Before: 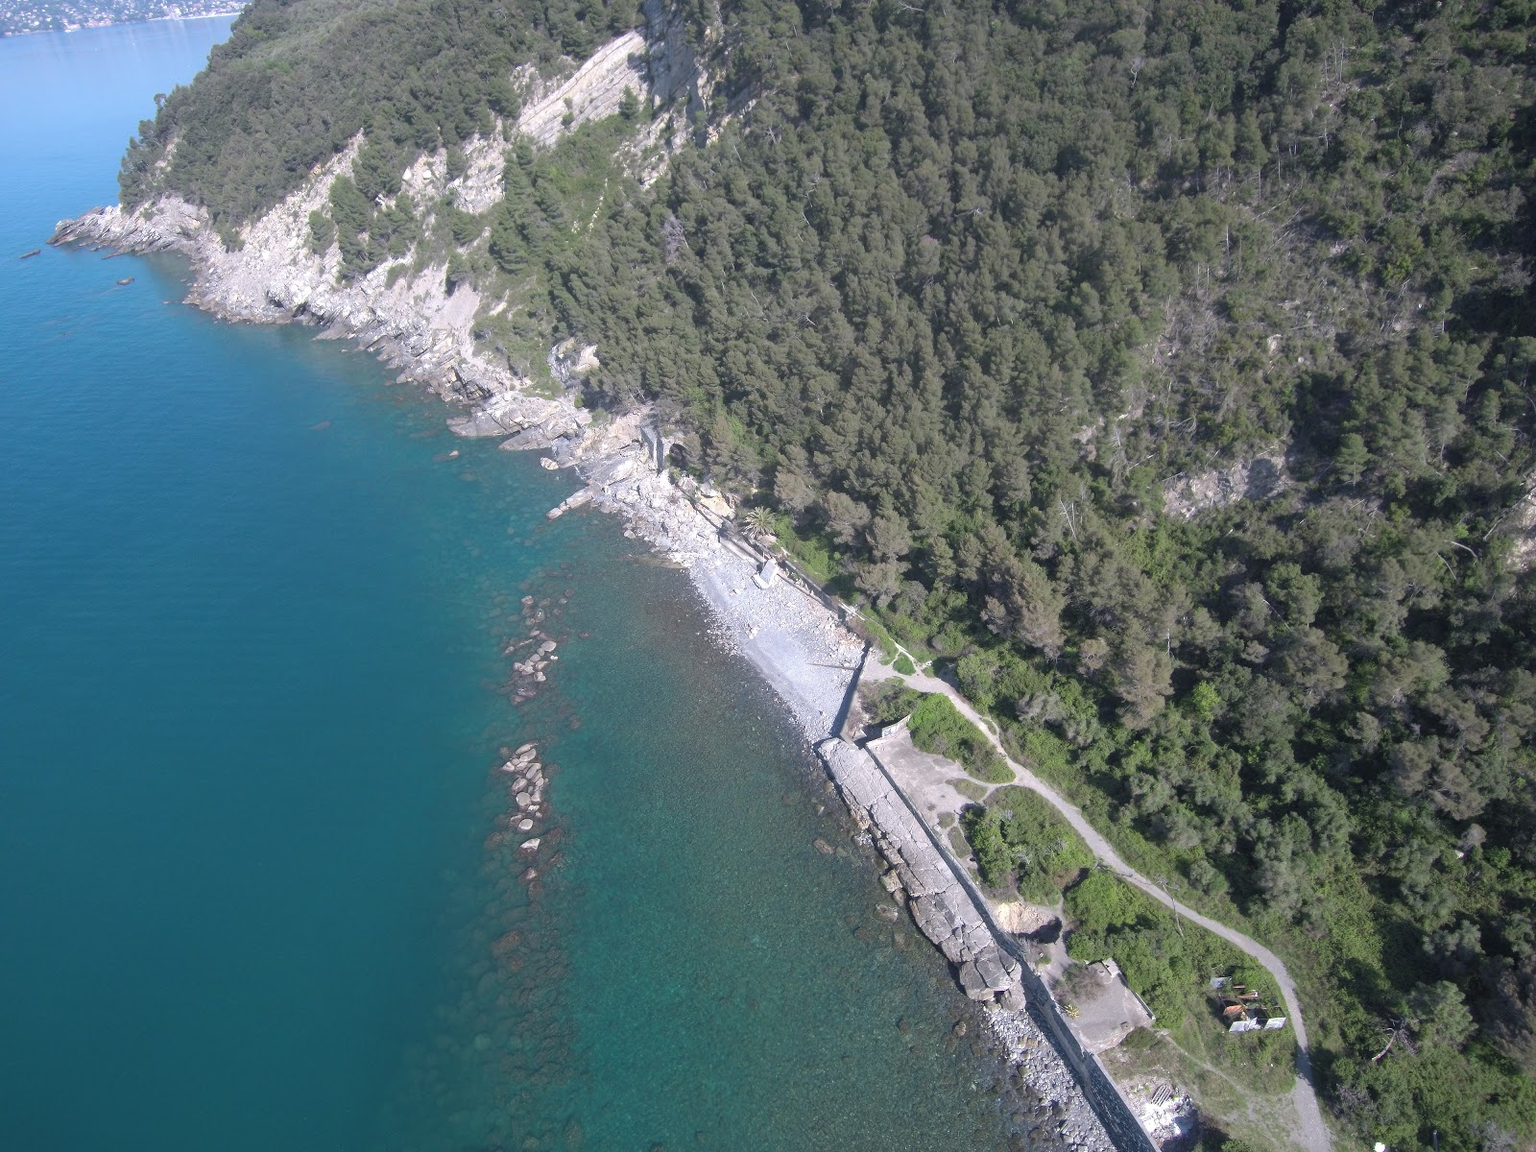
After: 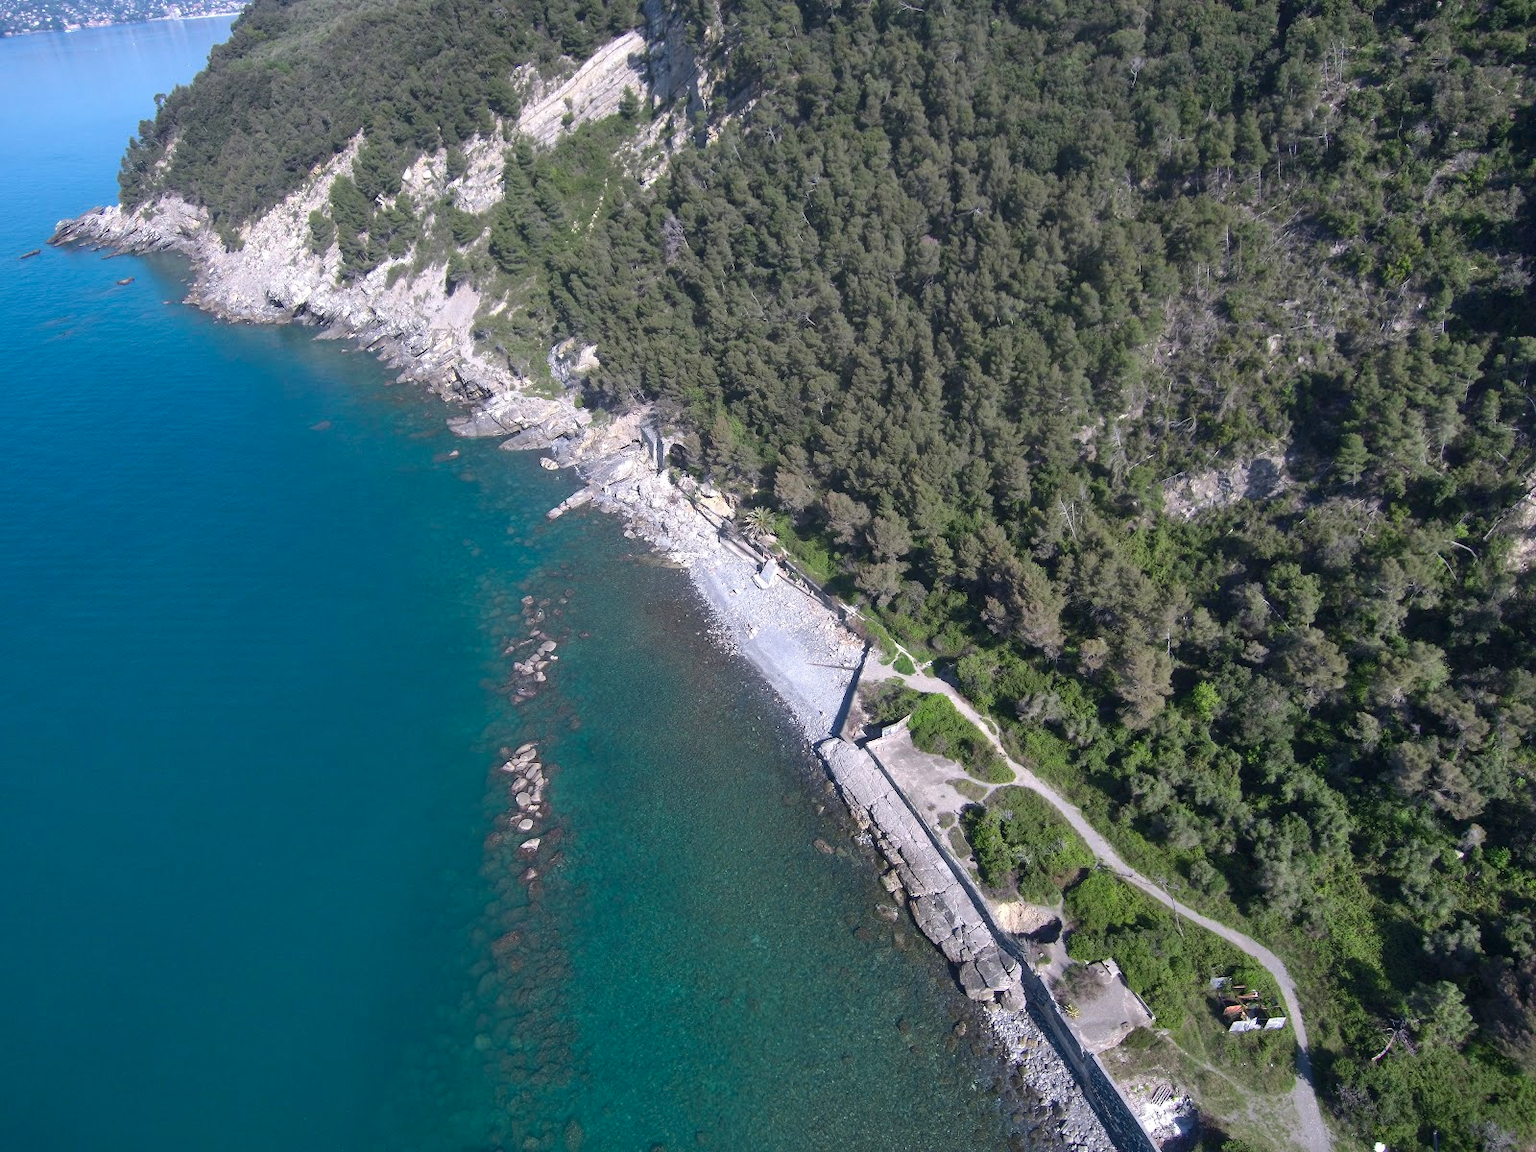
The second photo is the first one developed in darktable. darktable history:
shadows and highlights: soften with gaussian
contrast brightness saturation: contrast 0.121, brightness -0.118, saturation 0.203
